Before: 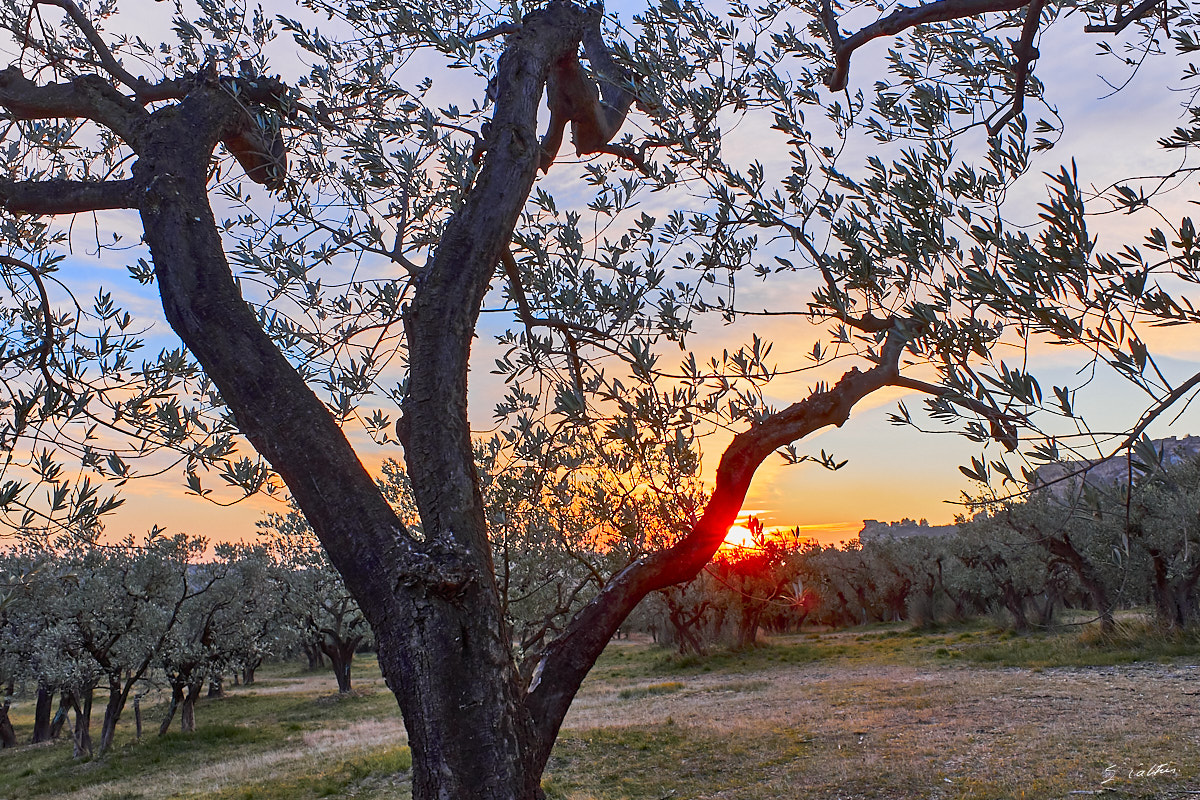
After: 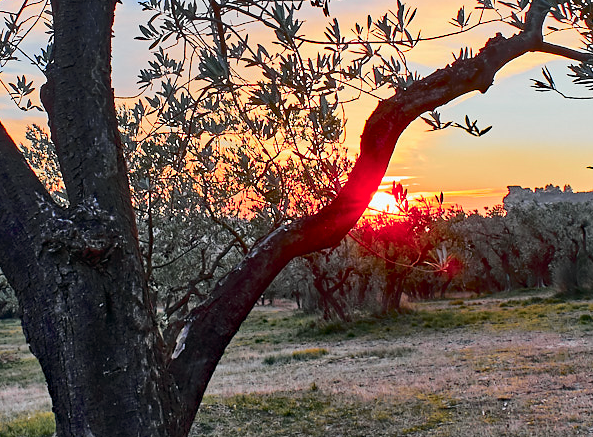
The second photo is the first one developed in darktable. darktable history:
crop: left 29.672%, top 41.786%, right 20.851%, bottom 3.487%
tone curve: curves: ch0 [(0, 0) (0.081, 0.044) (0.185, 0.145) (0.283, 0.273) (0.405, 0.449) (0.495, 0.554) (0.686, 0.743) (0.826, 0.853) (0.978, 0.988)]; ch1 [(0, 0) (0.147, 0.166) (0.321, 0.362) (0.371, 0.402) (0.423, 0.426) (0.479, 0.472) (0.505, 0.497) (0.521, 0.506) (0.551, 0.546) (0.586, 0.571) (0.625, 0.638) (0.68, 0.715) (1, 1)]; ch2 [(0, 0) (0.346, 0.378) (0.404, 0.427) (0.502, 0.498) (0.531, 0.517) (0.547, 0.526) (0.582, 0.571) (0.629, 0.626) (0.717, 0.678) (1, 1)], color space Lab, independent channels, preserve colors none
haze removal: compatibility mode true, adaptive false
shadows and highlights: shadows 62.66, white point adjustment 0.37, highlights -34.44, compress 83.82%
